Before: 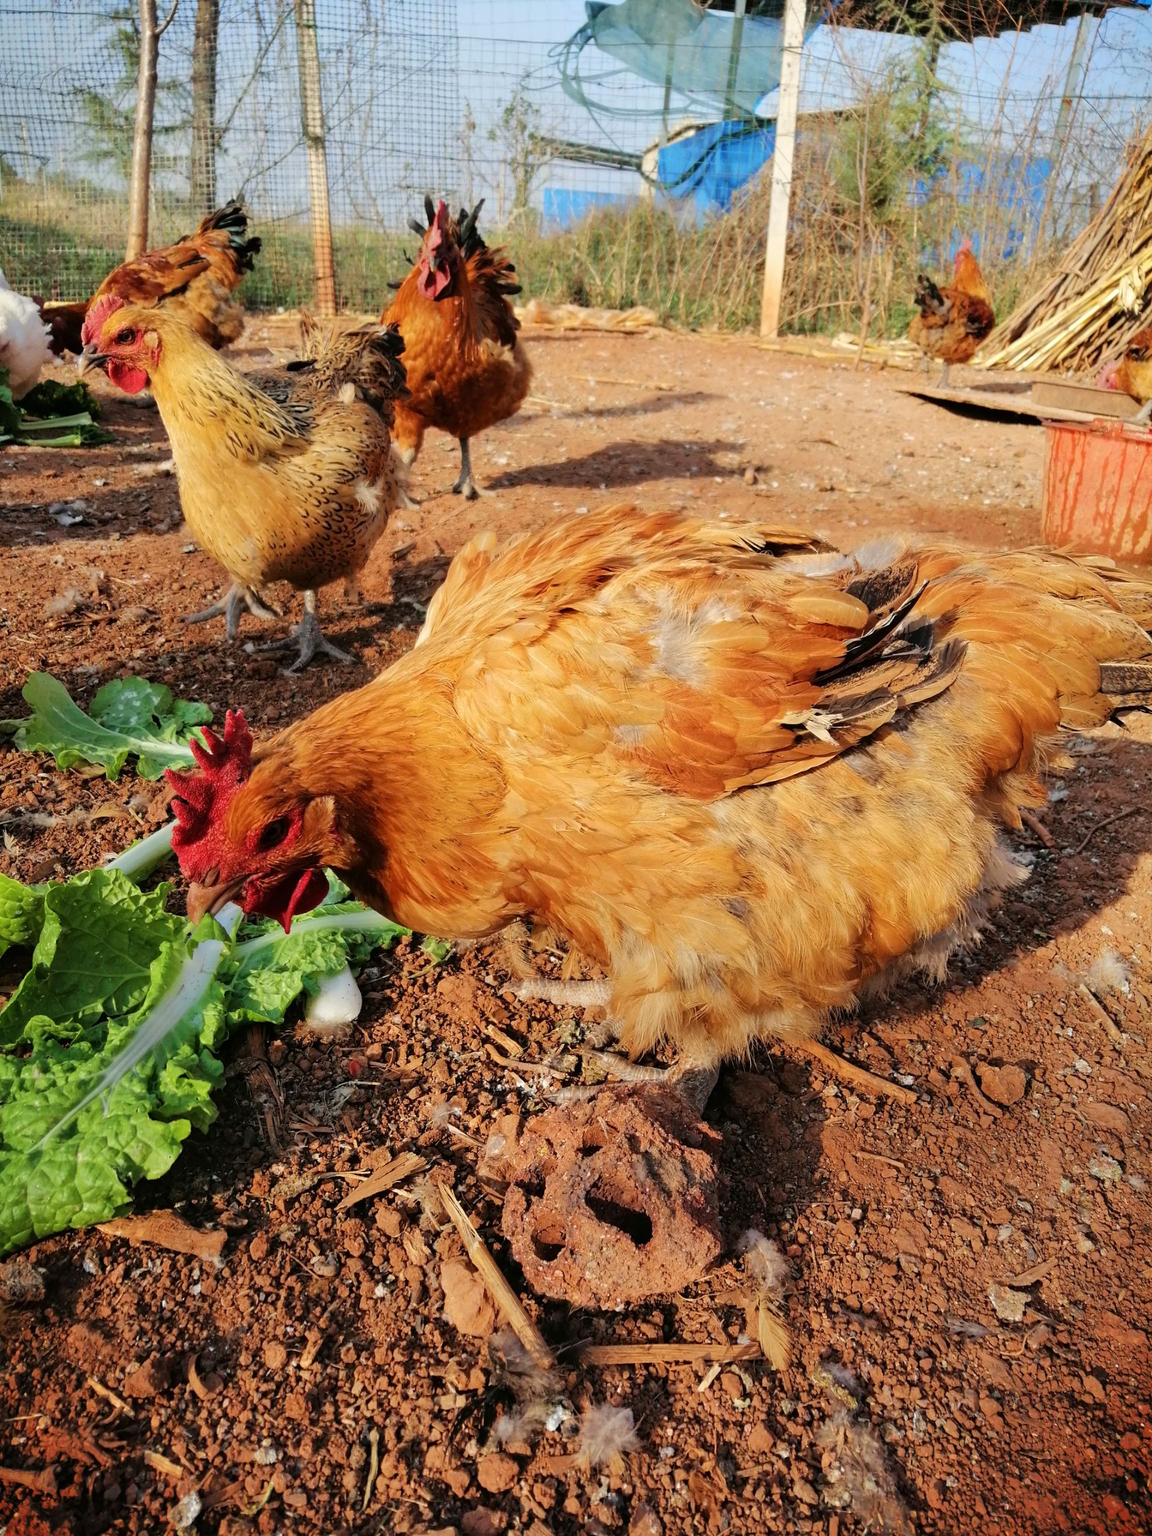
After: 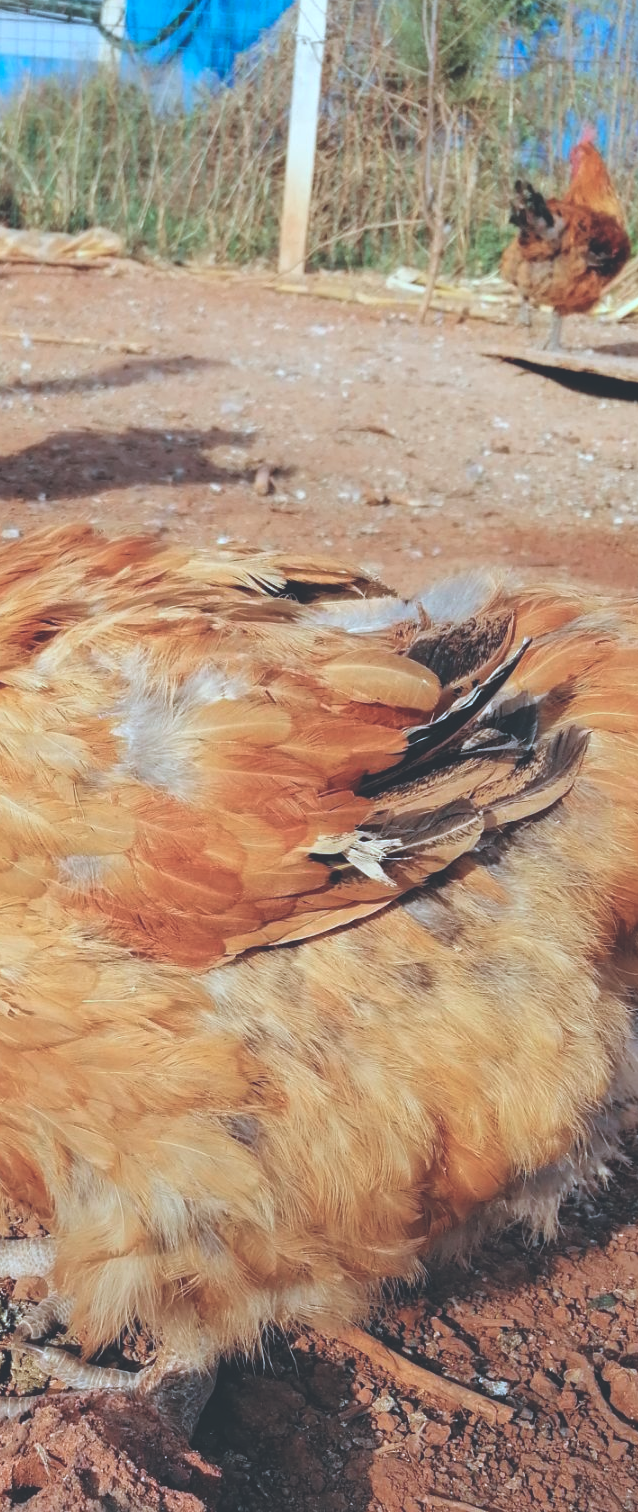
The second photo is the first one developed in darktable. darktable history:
exposure: black level correction -0.028, compensate highlight preservation false
color correction: highlights a* -9.35, highlights b* -23.15
crop and rotate: left 49.936%, top 10.094%, right 13.136%, bottom 24.256%
